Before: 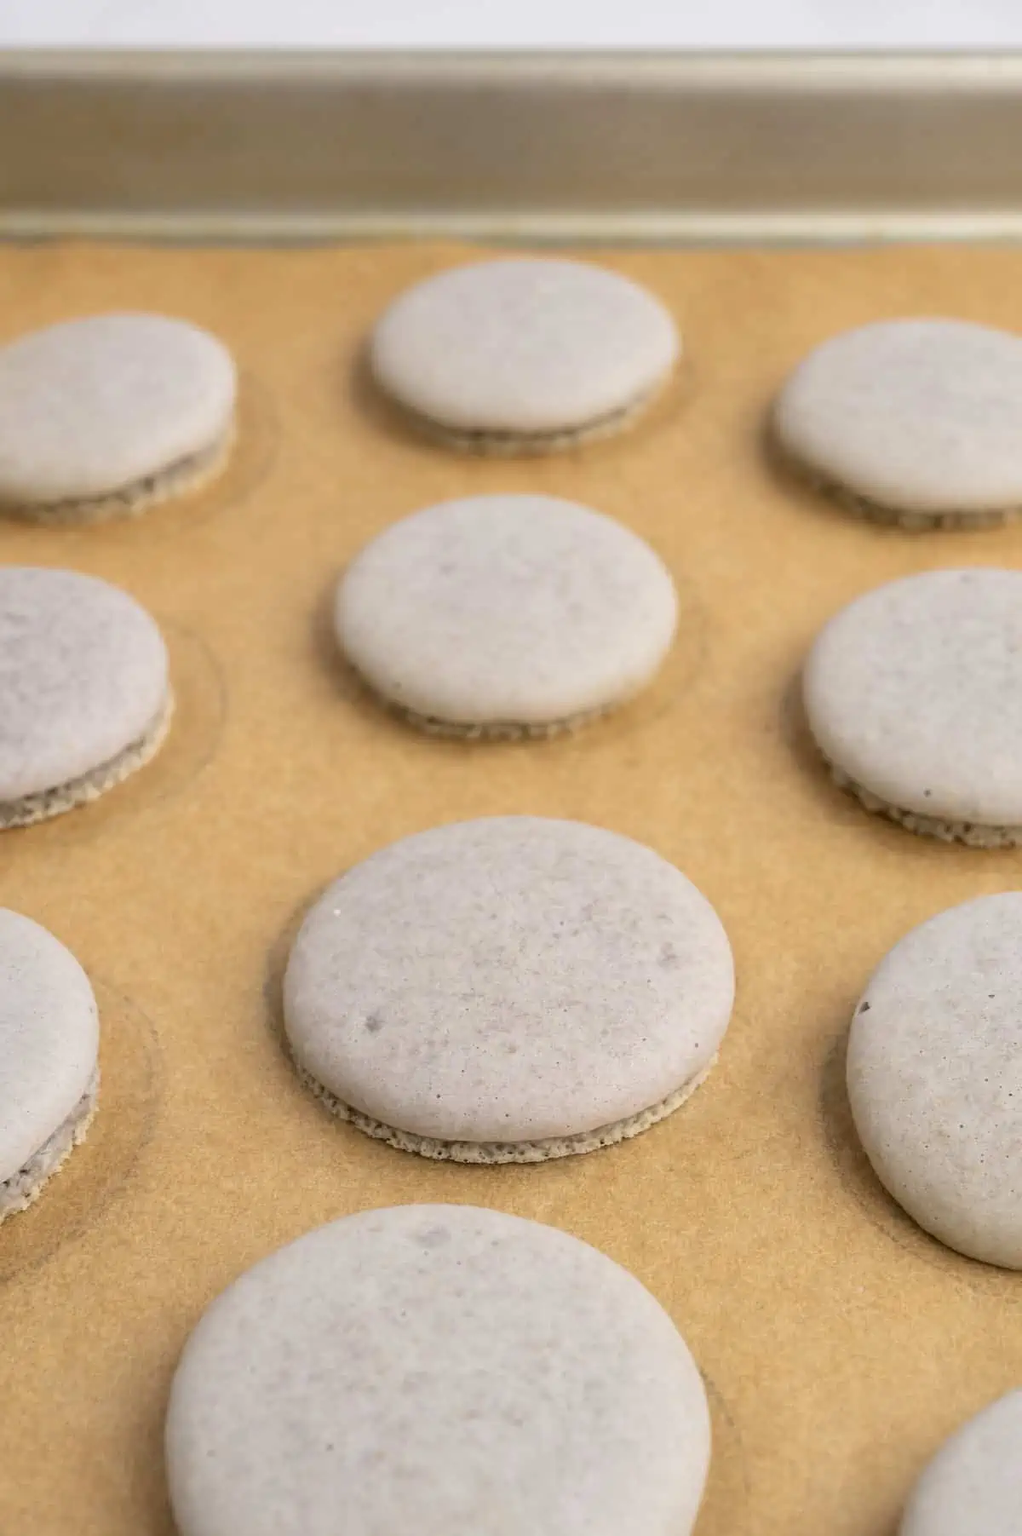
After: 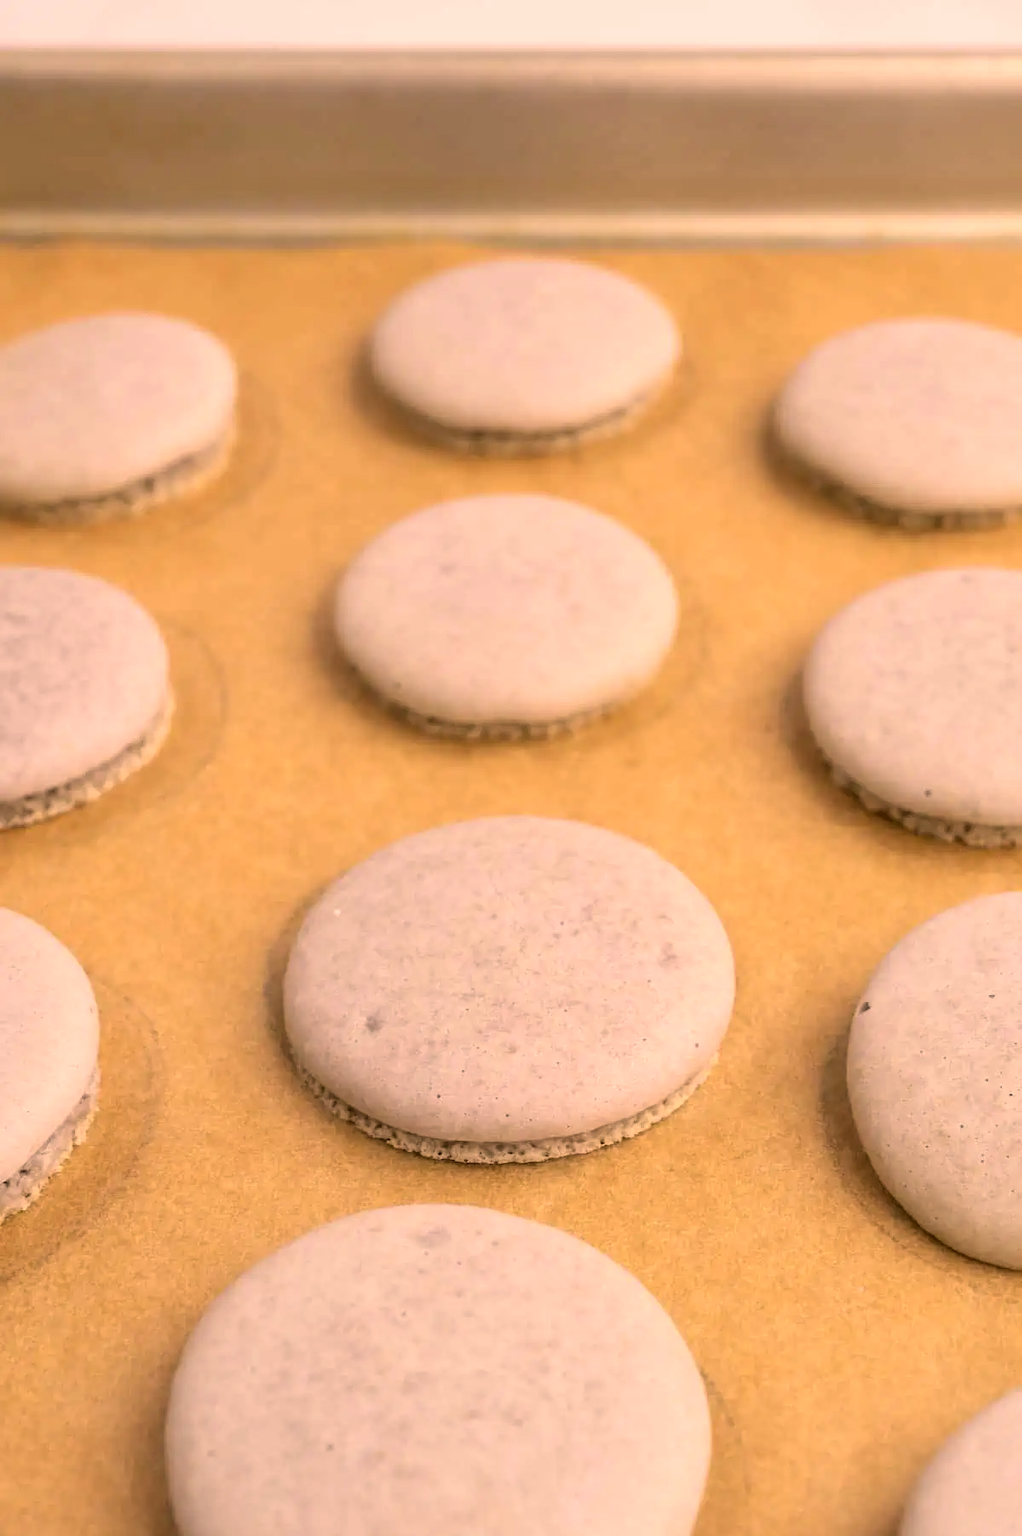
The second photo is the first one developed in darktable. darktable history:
color correction: highlights a* 17.63, highlights b* 19.12
exposure: black level correction 0, exposure 0.2 EV, compensate highlight preservation false
